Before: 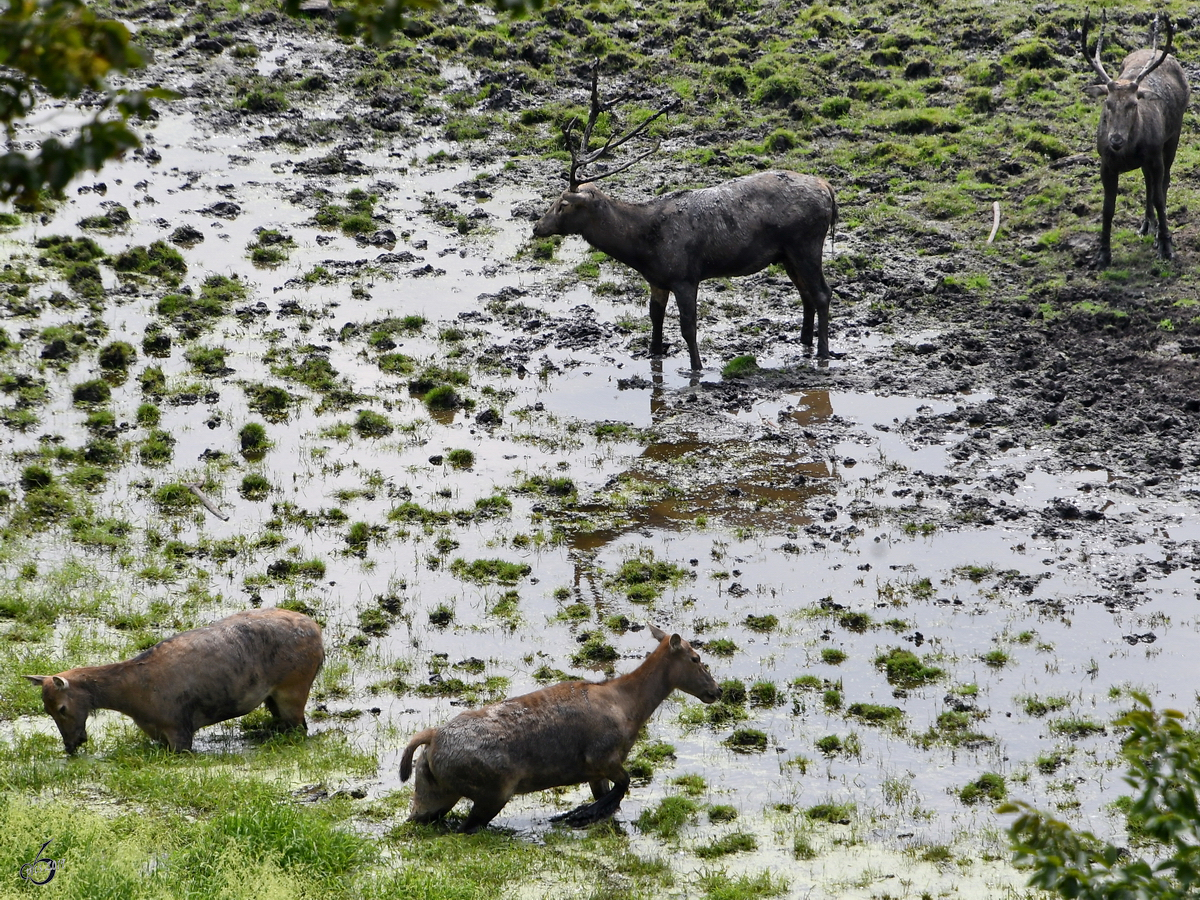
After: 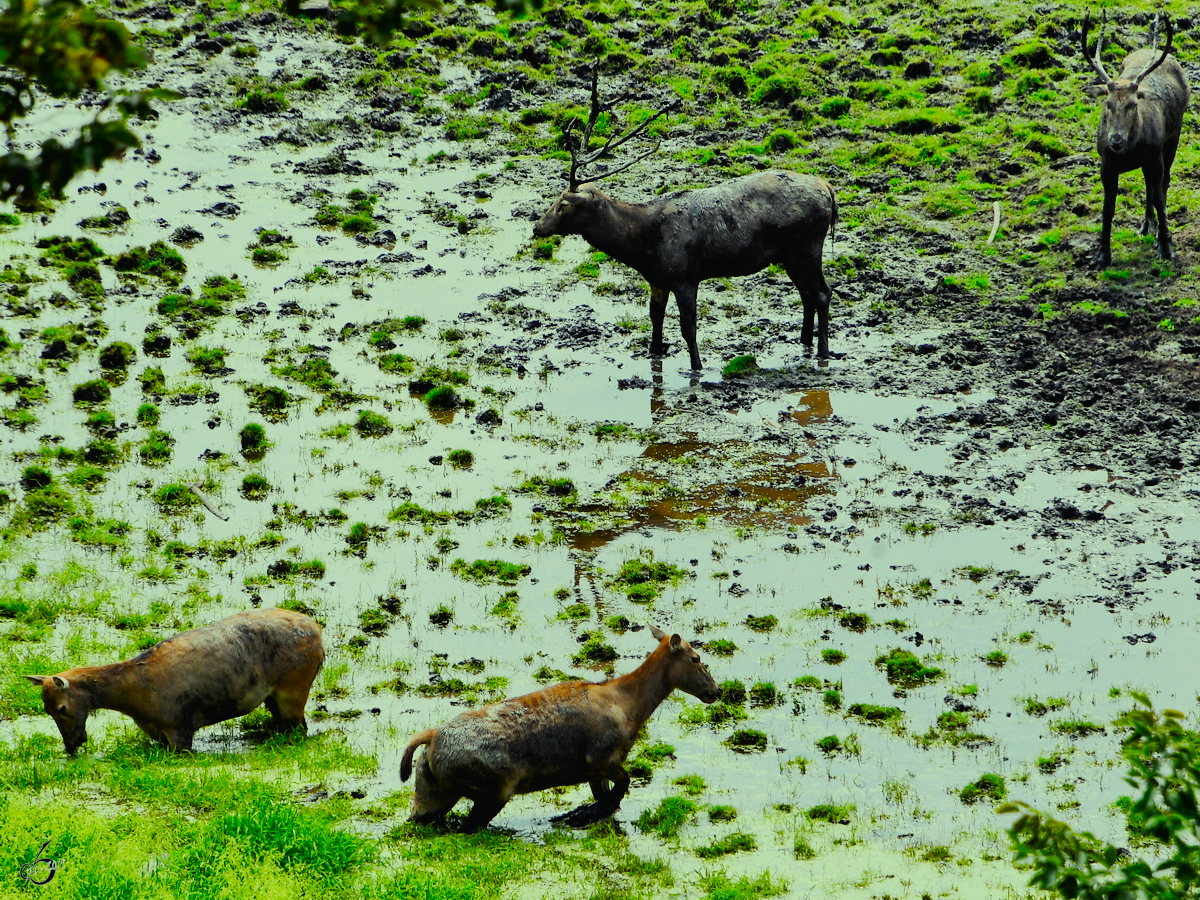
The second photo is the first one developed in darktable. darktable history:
filmic rgb: black relative exposure -7.65 EV, white relative exposure 4.56 EV, hardness 3.61
exposure: black level correction 0.001, exposure 0.5 EV, compensate exposure bias true, compensate highlight preservation false
tone curve: curves: ch0 [(0, 0.015) (0.037, 0.032) (0.131, 0.113) (0.275, 0.26) (0.497, 0.531) (0.617, 0.663) (0.704, 0.748) (0.813, 0.842) (0.911, 0.931) (0.997, 1)]; ch1 [(0, 0) (0.301, 0.3) (0.444, 0.438) (0.493, 0.494) (0.501, 0.499) (0.534, 0.543) (0.582, 0.605) (0.658, 0.687) (0.746, 0.79) (1, 1)]; ch2 [(0, 0) (0.246, 0.234) (0.36, 0.356) (0.415, 0.426) (0.476, 0.492) (0.502, 0.499) (0.525, 0.513) (0.533, 0.534) (0.586, 0.598) (0.634, 0.643) (0.706, 0.717) (0.853, 0.83) (1, 0.951)], preserve colors none
color correction: highlights a* -11.14, highlights b* 9.89, saturation 1.71
